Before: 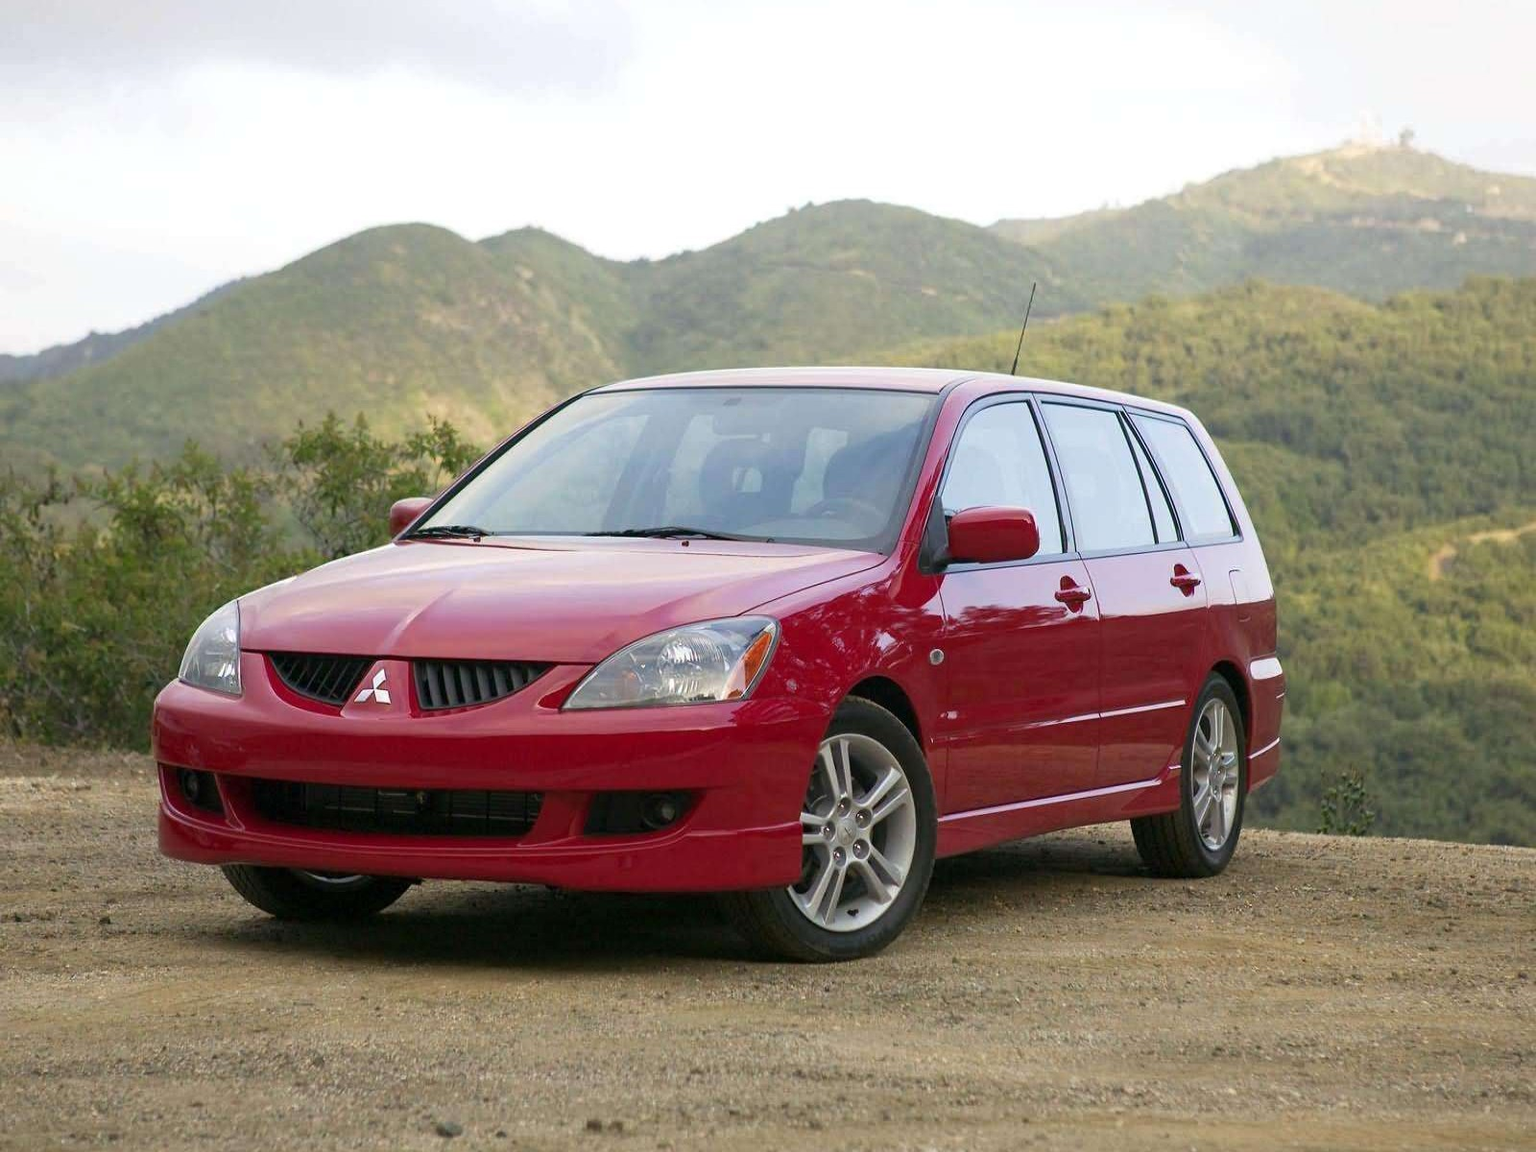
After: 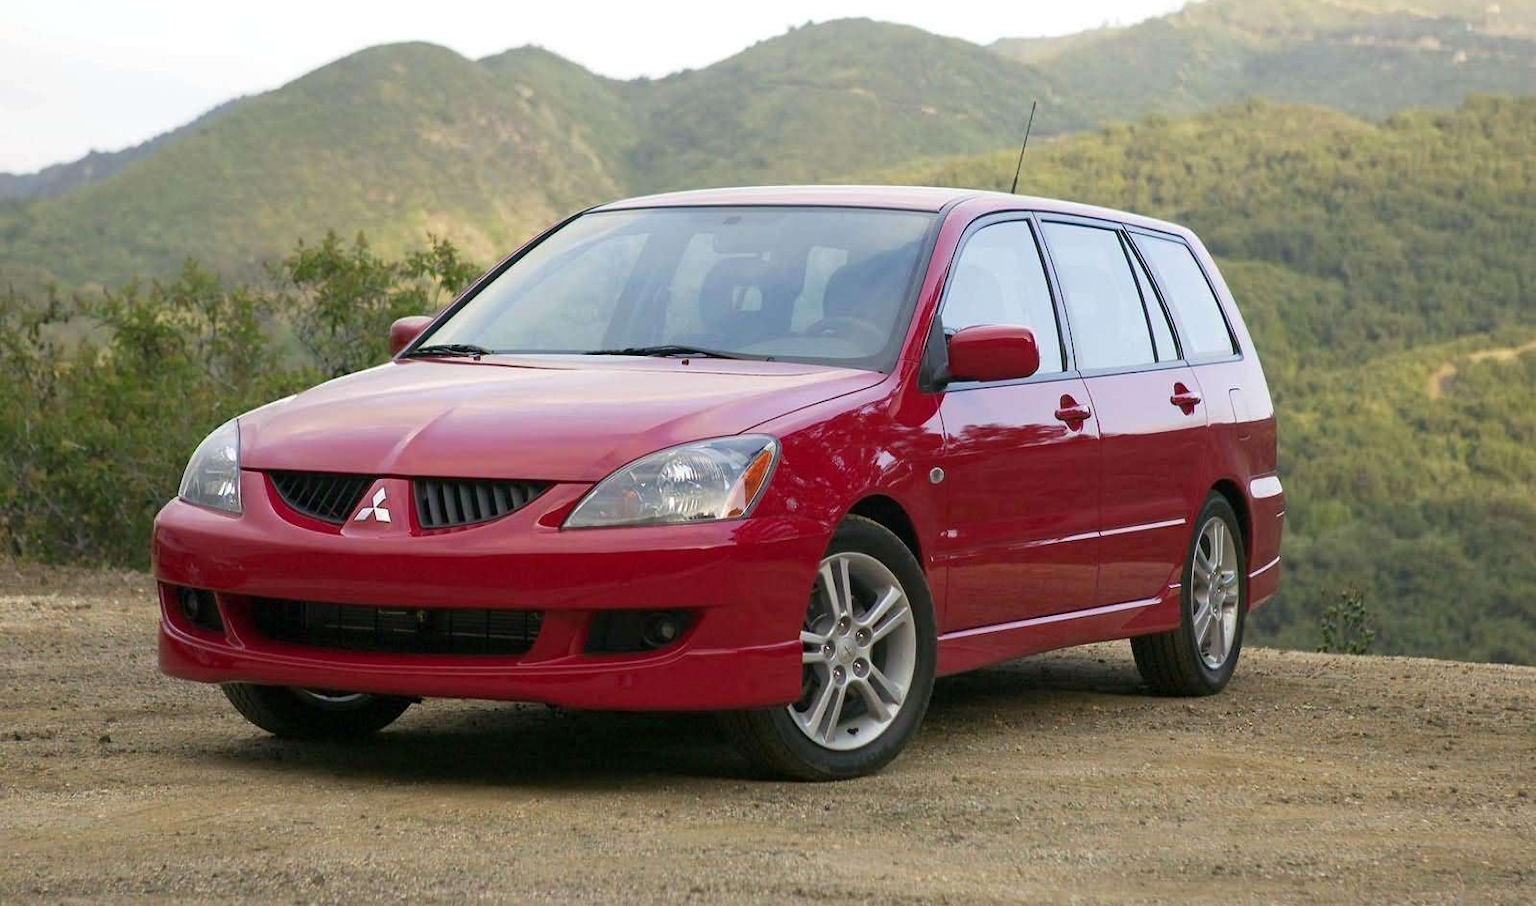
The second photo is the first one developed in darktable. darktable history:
crop and rotate: top 15.774%, bottom 5.506%
rgb levels: preserve colors max RGB
